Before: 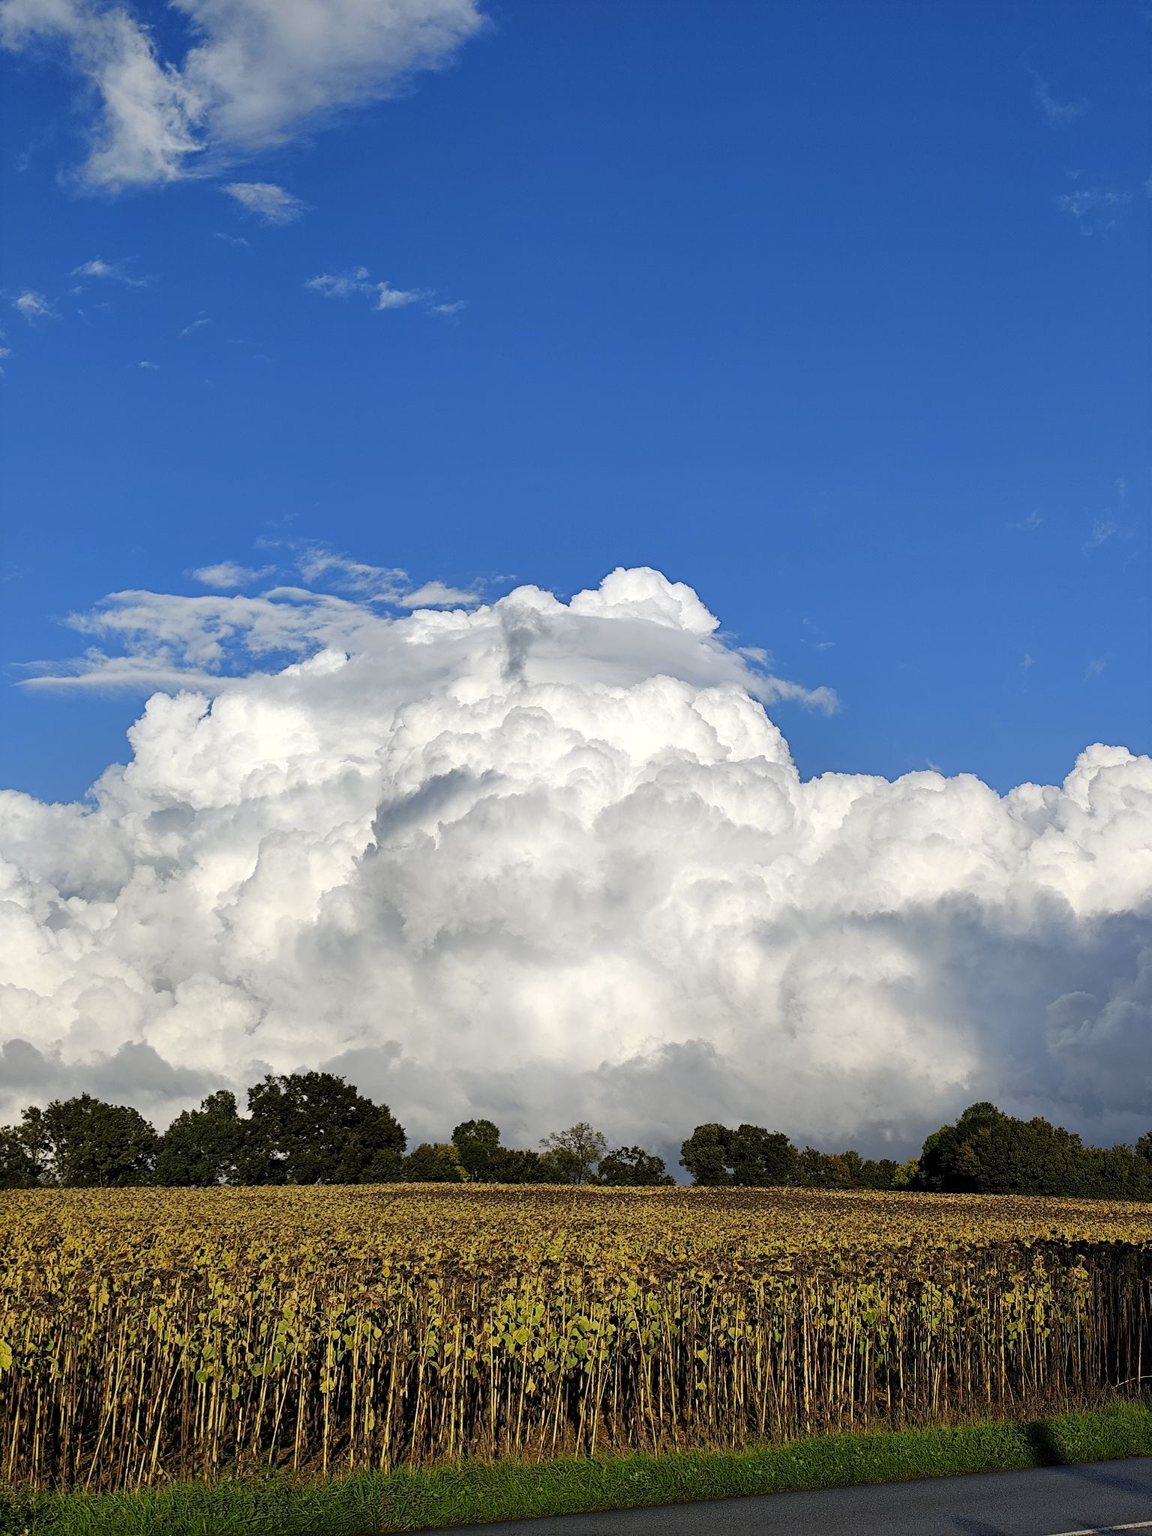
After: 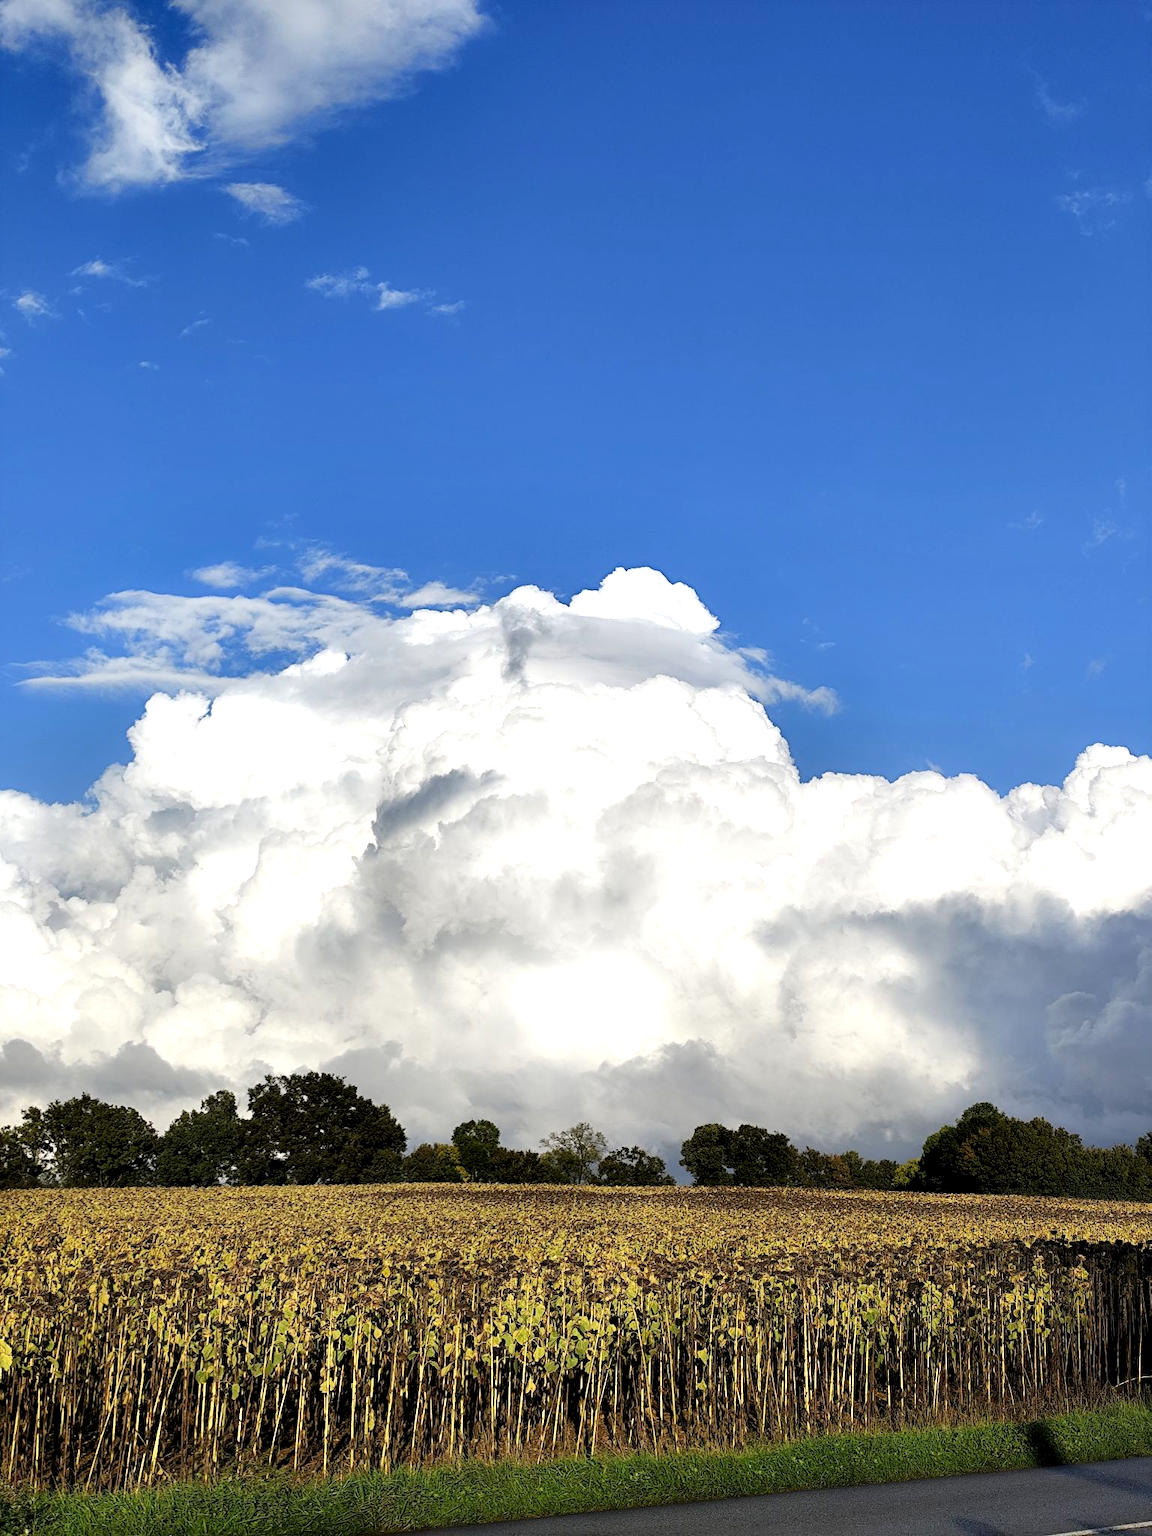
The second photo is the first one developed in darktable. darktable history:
exposure: exposure 0.449 EV, compensate highlight preservation false
contrast equalizer: octaves 7, y [[0.579, 0.58, 0.505, 0.5, 0.5, 0.5], [0.5 ×6], [0.5 ×6], [0 ×6], [0 ×6]]
